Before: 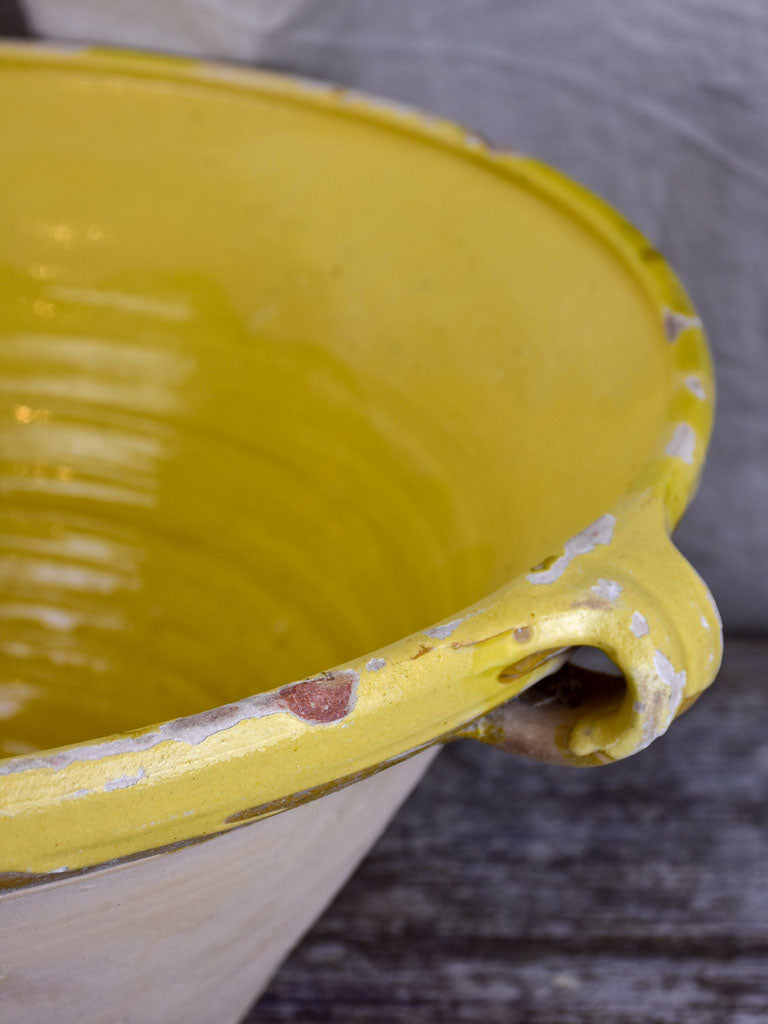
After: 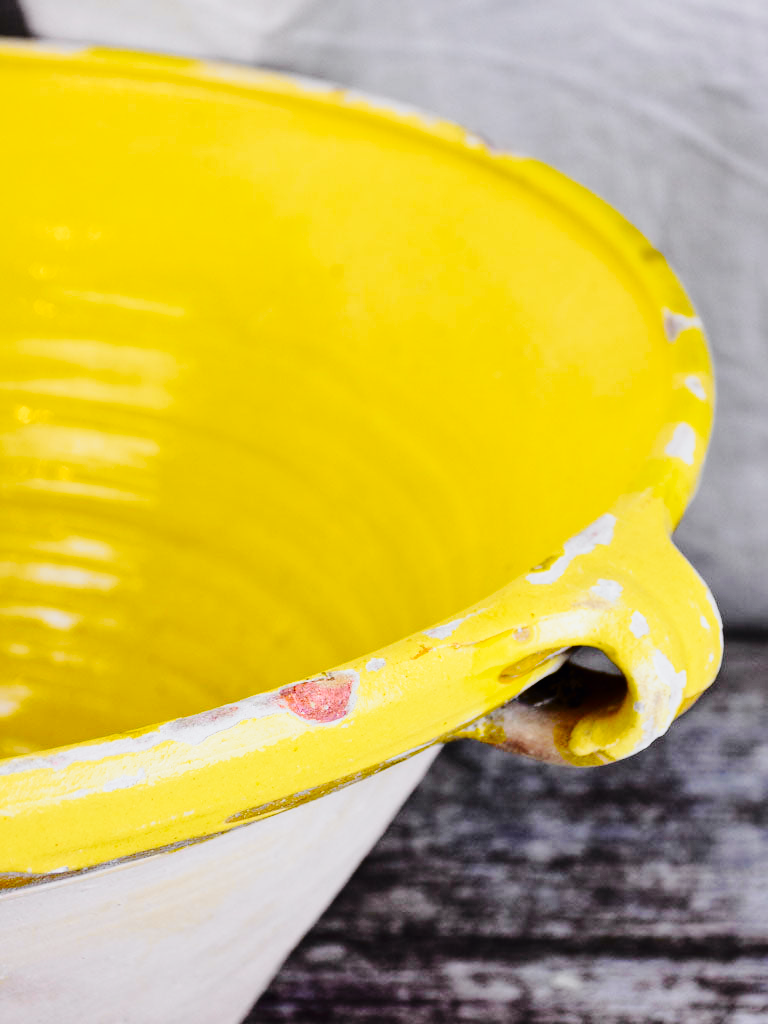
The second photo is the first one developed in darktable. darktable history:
base curve: curves: ch0 [(0, 0) (0.028, 0.03) (0.121, 0.232) (0.46, 0.748) (0.859, 0.968) (1, 1)], preserve colors none
tone curve: curves: ch0 [(0, 0) (0.11, 0.061) (0.256, 0.259) (0.398, 0.494) (0.498, 0.611) (0.65, 0.757) (0.835, 0.883) (1, 0.961)]; ch1 [(0, 0) (0.346, 0.307) (0.408, 0.369) (0.453, 0.457) (0.482, 0.479) (0.502, 0.498) (0.521, 0.51) (0.553, 0.554) (0.618, 0.65) (0.693, 0.727) (1, 1)]; ch2 [(0, 0) (0.366, 0.337) (0.434, 0.46) (0.485, 0.494) (0.5, 0.494) (0.511, 0.508) (0.537, 0.55) (0.579, 0.599) (0.621, 0.693) (1, 1)], color space Lab, independent channels, preserve colors none
